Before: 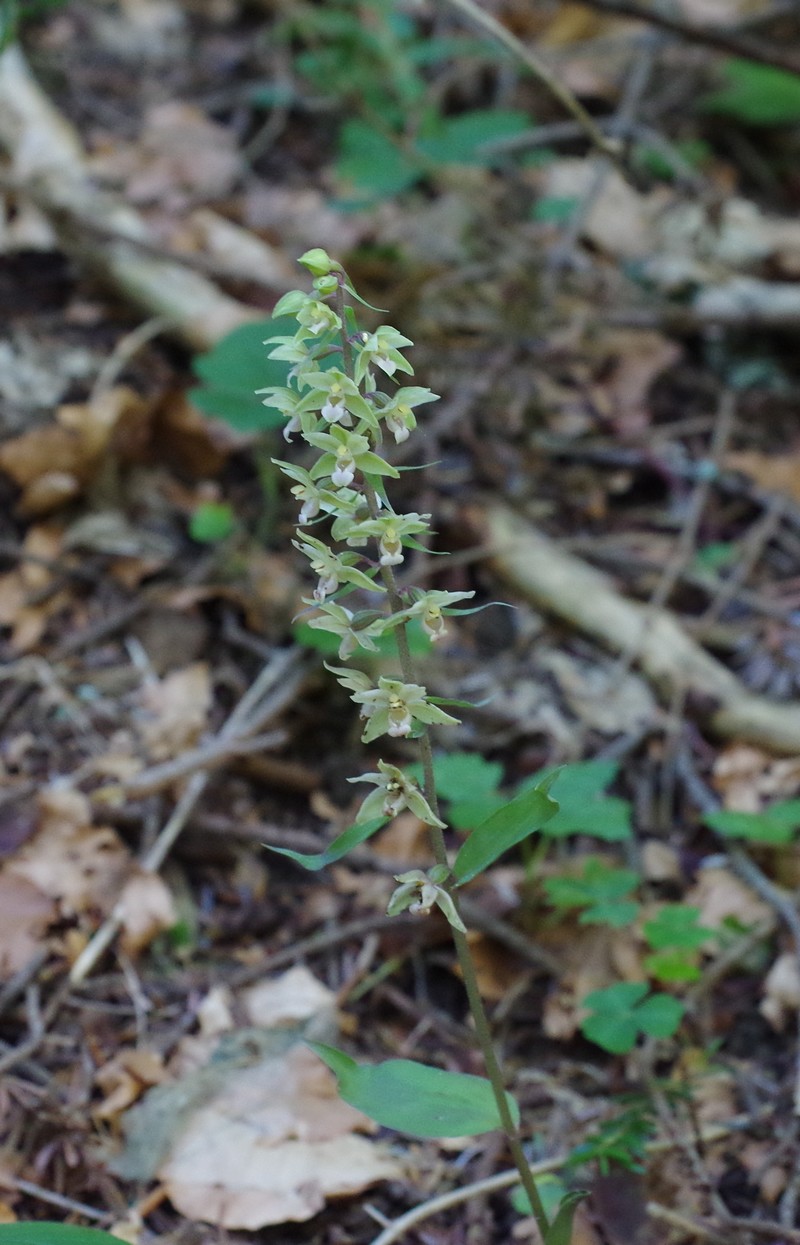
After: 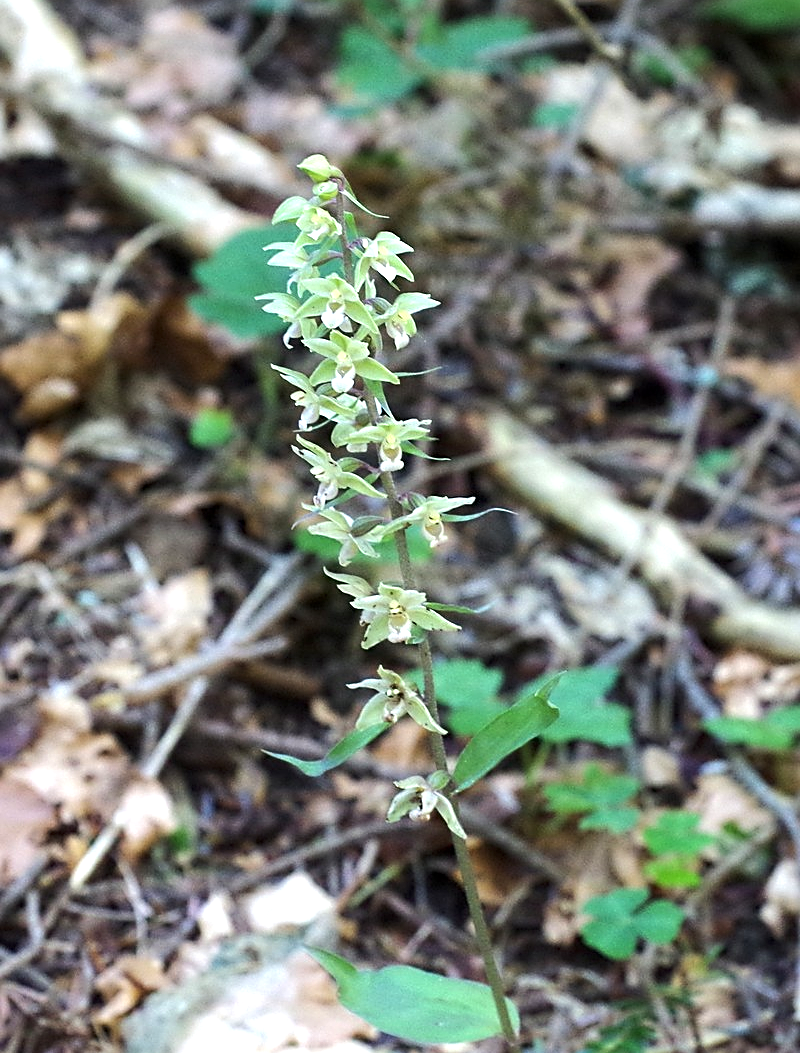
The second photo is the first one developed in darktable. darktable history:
exposure: exposure 0.737 EV, compensate highlight preservation false
local contrast: highlights 103%, shadows 102%, detail 119%, midtone range 0.2
tone equalizer: -8 EV -0.43 EV, -7 EV -0.396 EV, -6 EV -0.294 EV, -5 EV -0.229 EV, -3 EV 0.213 EV, -2 EV 0.344 EV, -1 EV 0.372 EV, +0 EV 0.389 EV, edges refinement/feathering 500, mask exposure compensation -1.57 EV, preserve details no
sharpen: on, module defaults
crop: top 7.588%, bottom 7.792%
